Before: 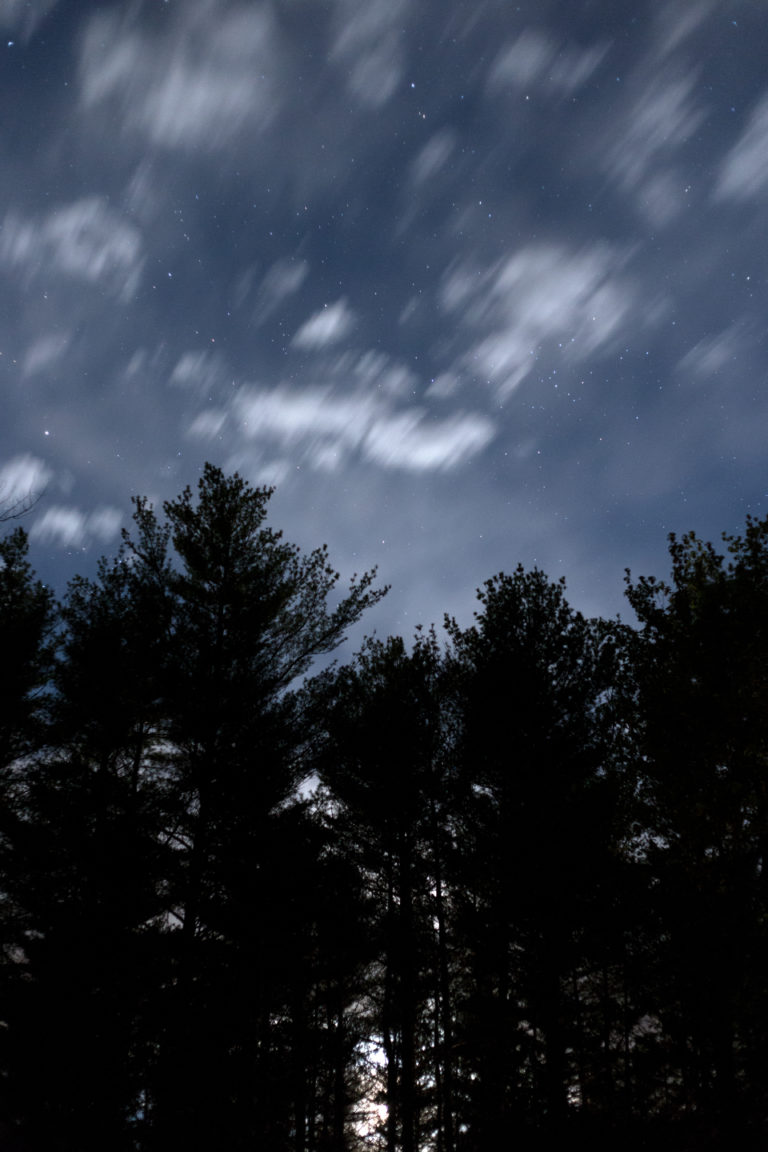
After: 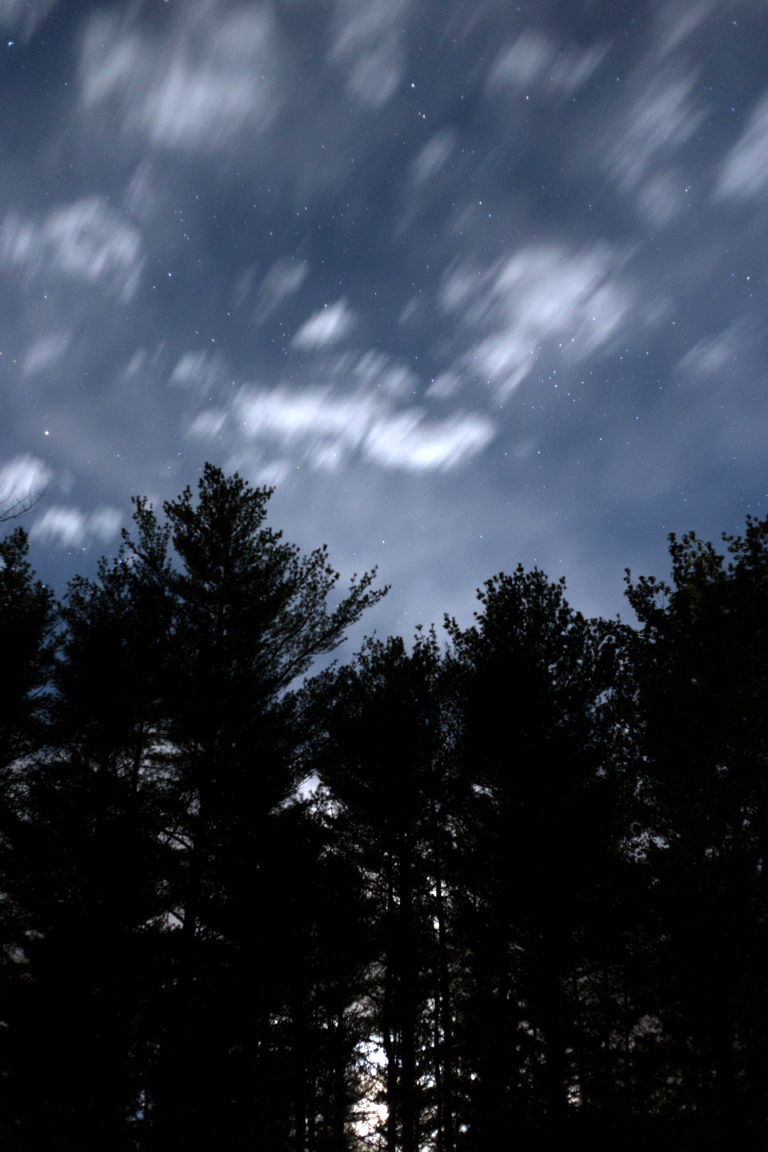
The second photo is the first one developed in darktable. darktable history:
tone equalizer: -8 EV -0.385 EV, -7 EV -0.362 EV, -6 EV -0.298 EV, -5 EV -0.245 EV, -3 EV 0.199 EV, -2 EV 0.334 EV, -1 EV 0.396 EV, +0 EV 0.426 EV
